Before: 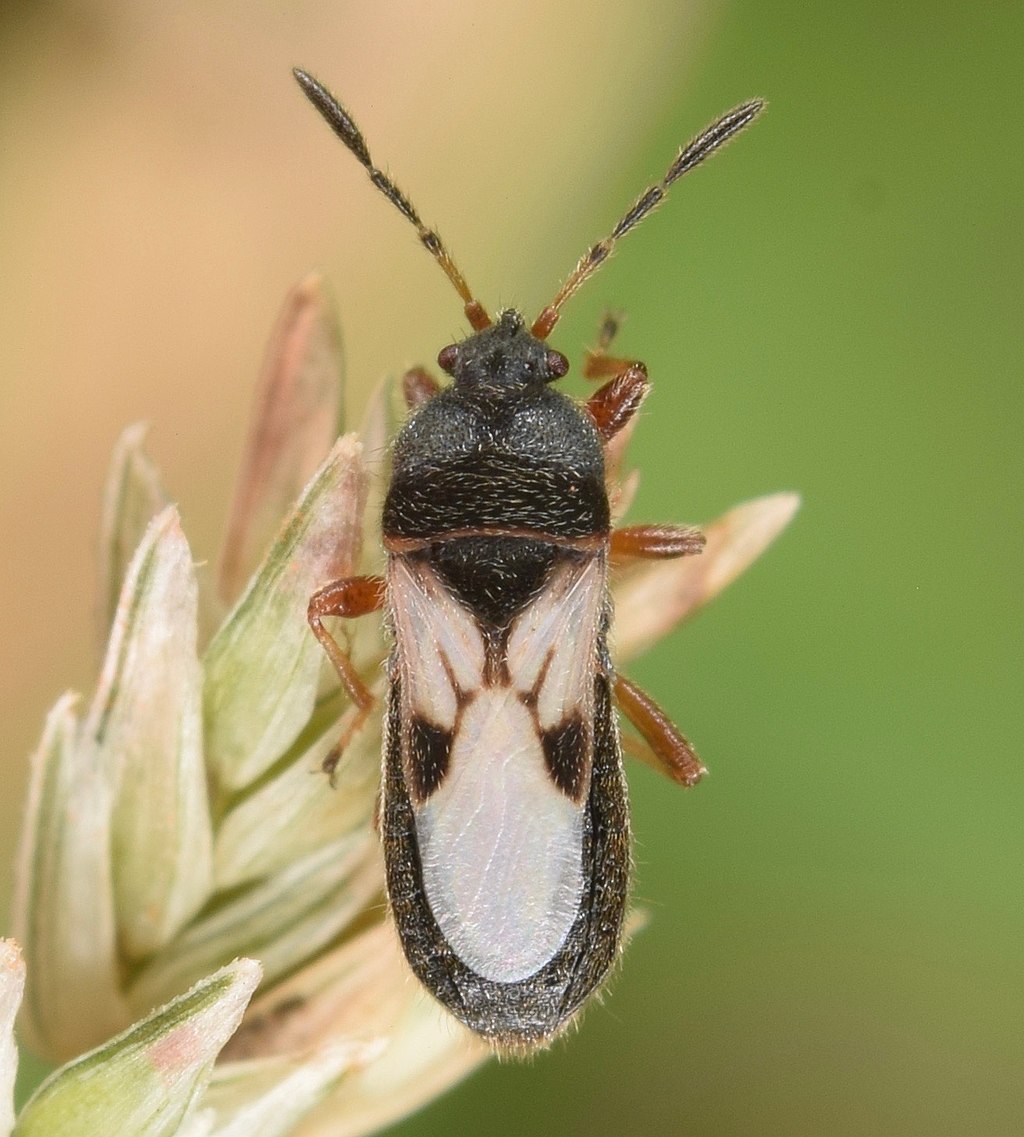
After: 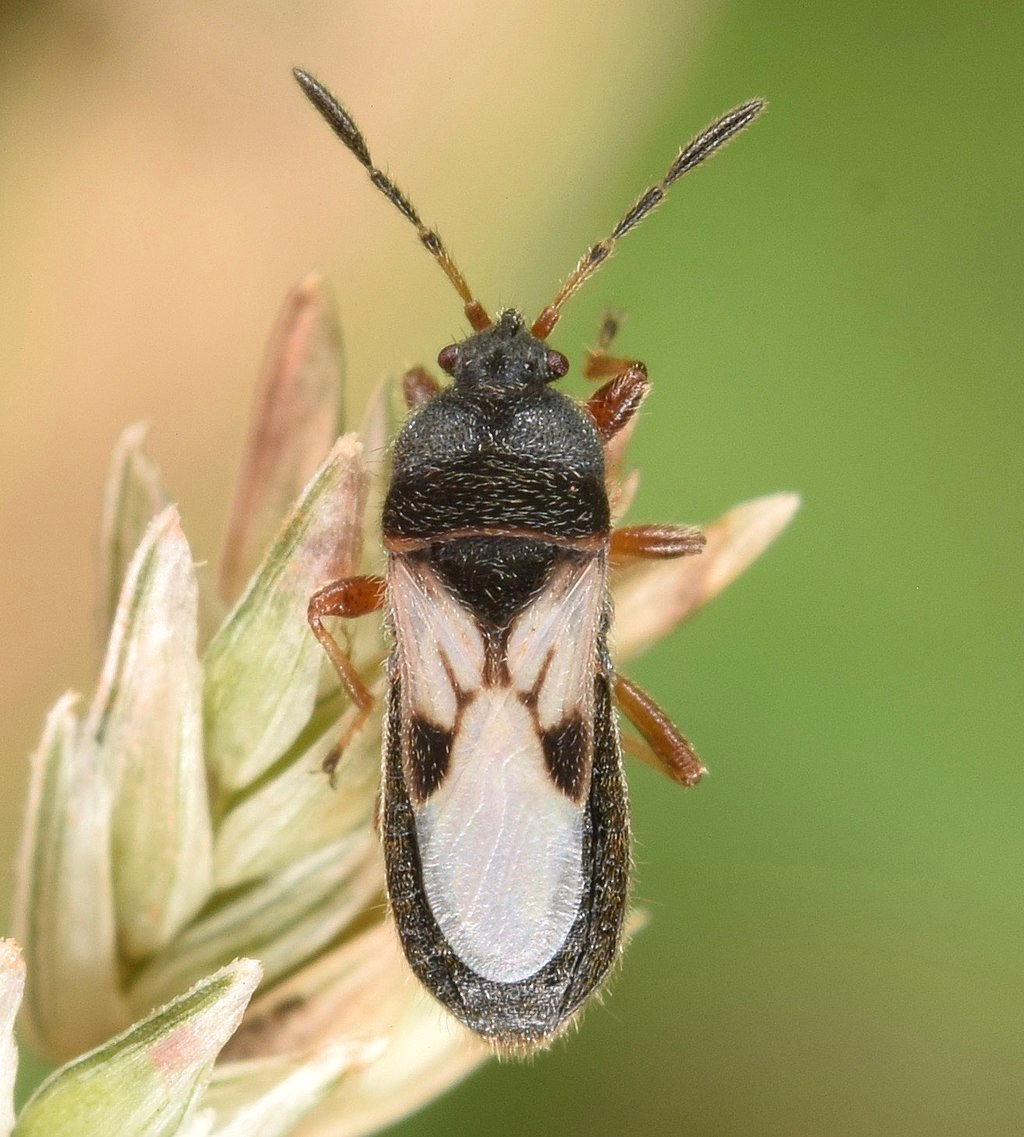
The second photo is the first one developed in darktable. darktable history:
exposure: exposure 0.131 EV, compensate exposure bias true, compensate highlight preservation false
local contrast: highlights 101%, shadows 98%, detail 119%, midtone range 0.2
